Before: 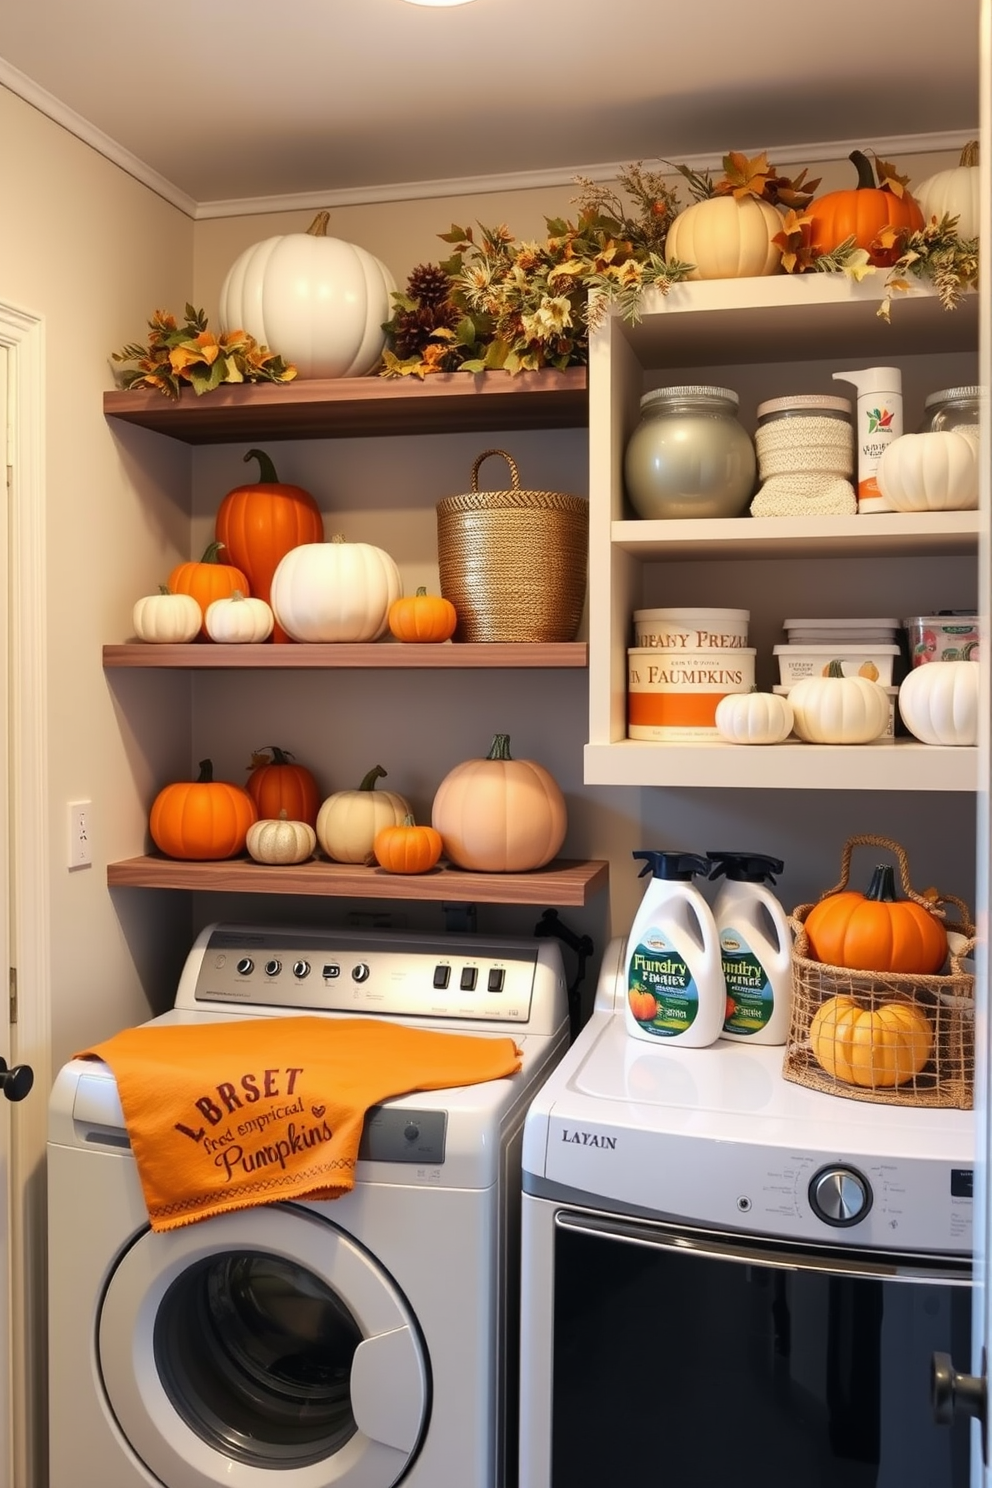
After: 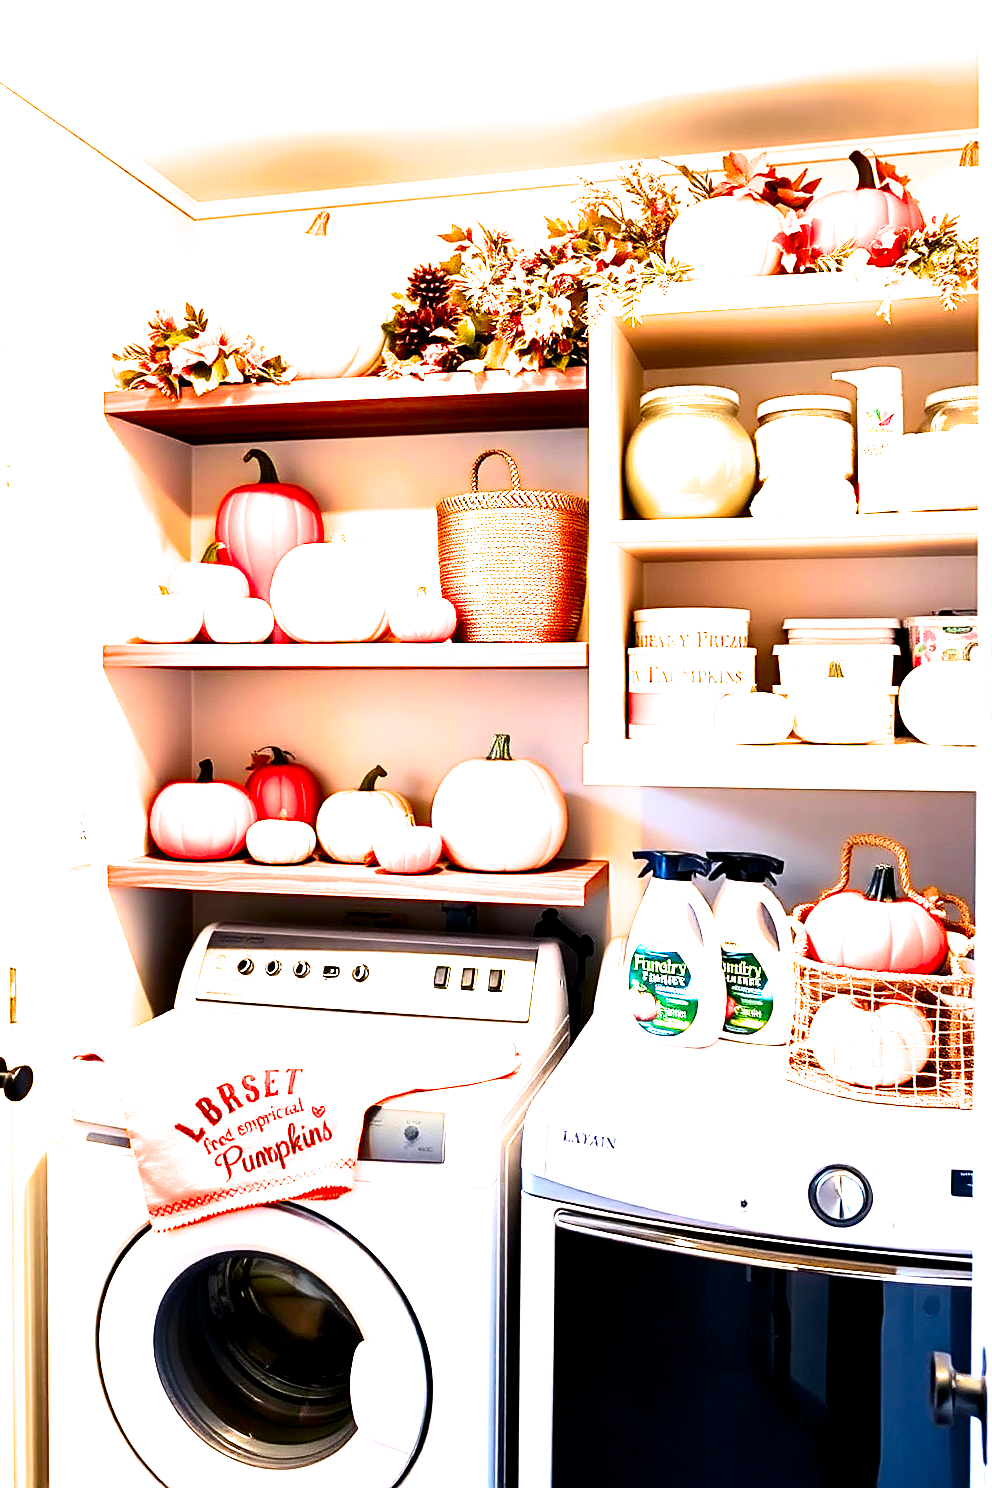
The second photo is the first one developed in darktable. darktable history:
sharpen: on, module defaults
contrast brightness saturation: contrast 0.26, brightness 0.022, saturation 0.873
filmic rgb: black relative exposure -8.29 EV, white relative exposure 2.2 EV, target white luminance 99.869%, hardness 7.05, latitude 74.82%, contrast 1.321, highlights saturation mix -1.87%, shadows ↔ highlights balance 29.72%
exposure: black level correction 0.005, exposure 2.077 EV, compensate highlight preservation false
